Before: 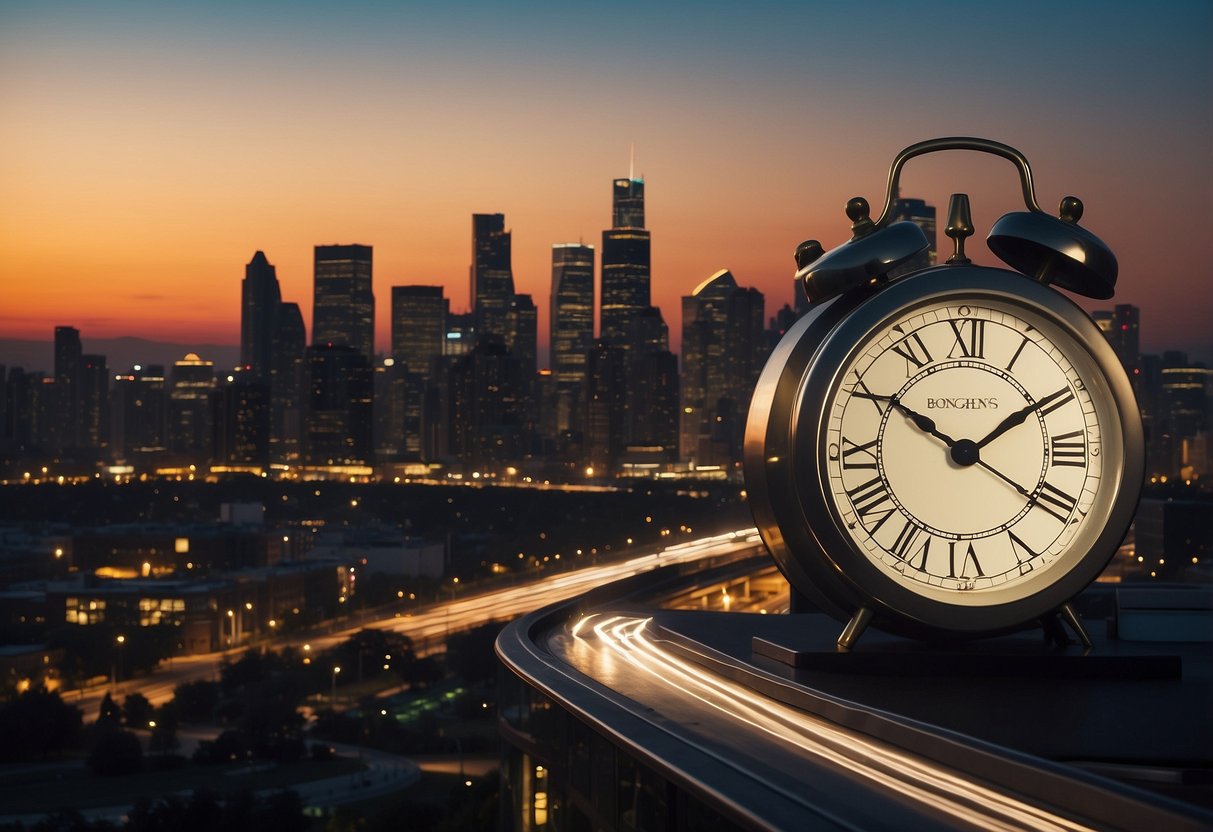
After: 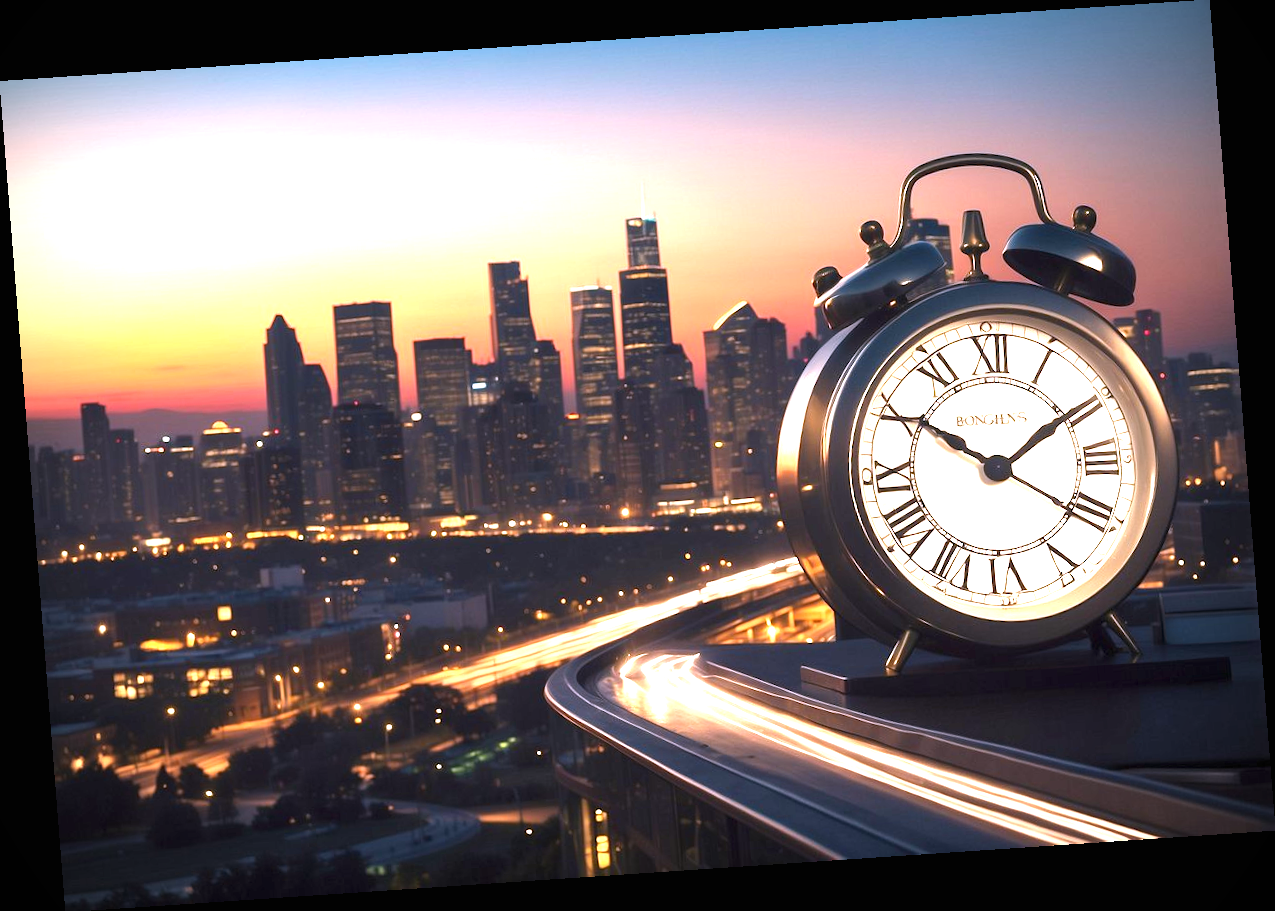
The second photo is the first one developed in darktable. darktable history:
rotate and perspective: rotation -4.2°, shear 0.006, automatic cropping off
white balance: red 1.066, blue 1.119
exposure: black level correction 0, exposure 1.625 EV, compensate exposure bias true, compensate highlight preservation false
vignetting: on, module defaults
shadows and highlights: radius 93.07, shadows -14.46, white point adjustment 0.23, highlights 31.48, compress 48.23%, highlights color adjustment 52.79%, soften with gaussian
